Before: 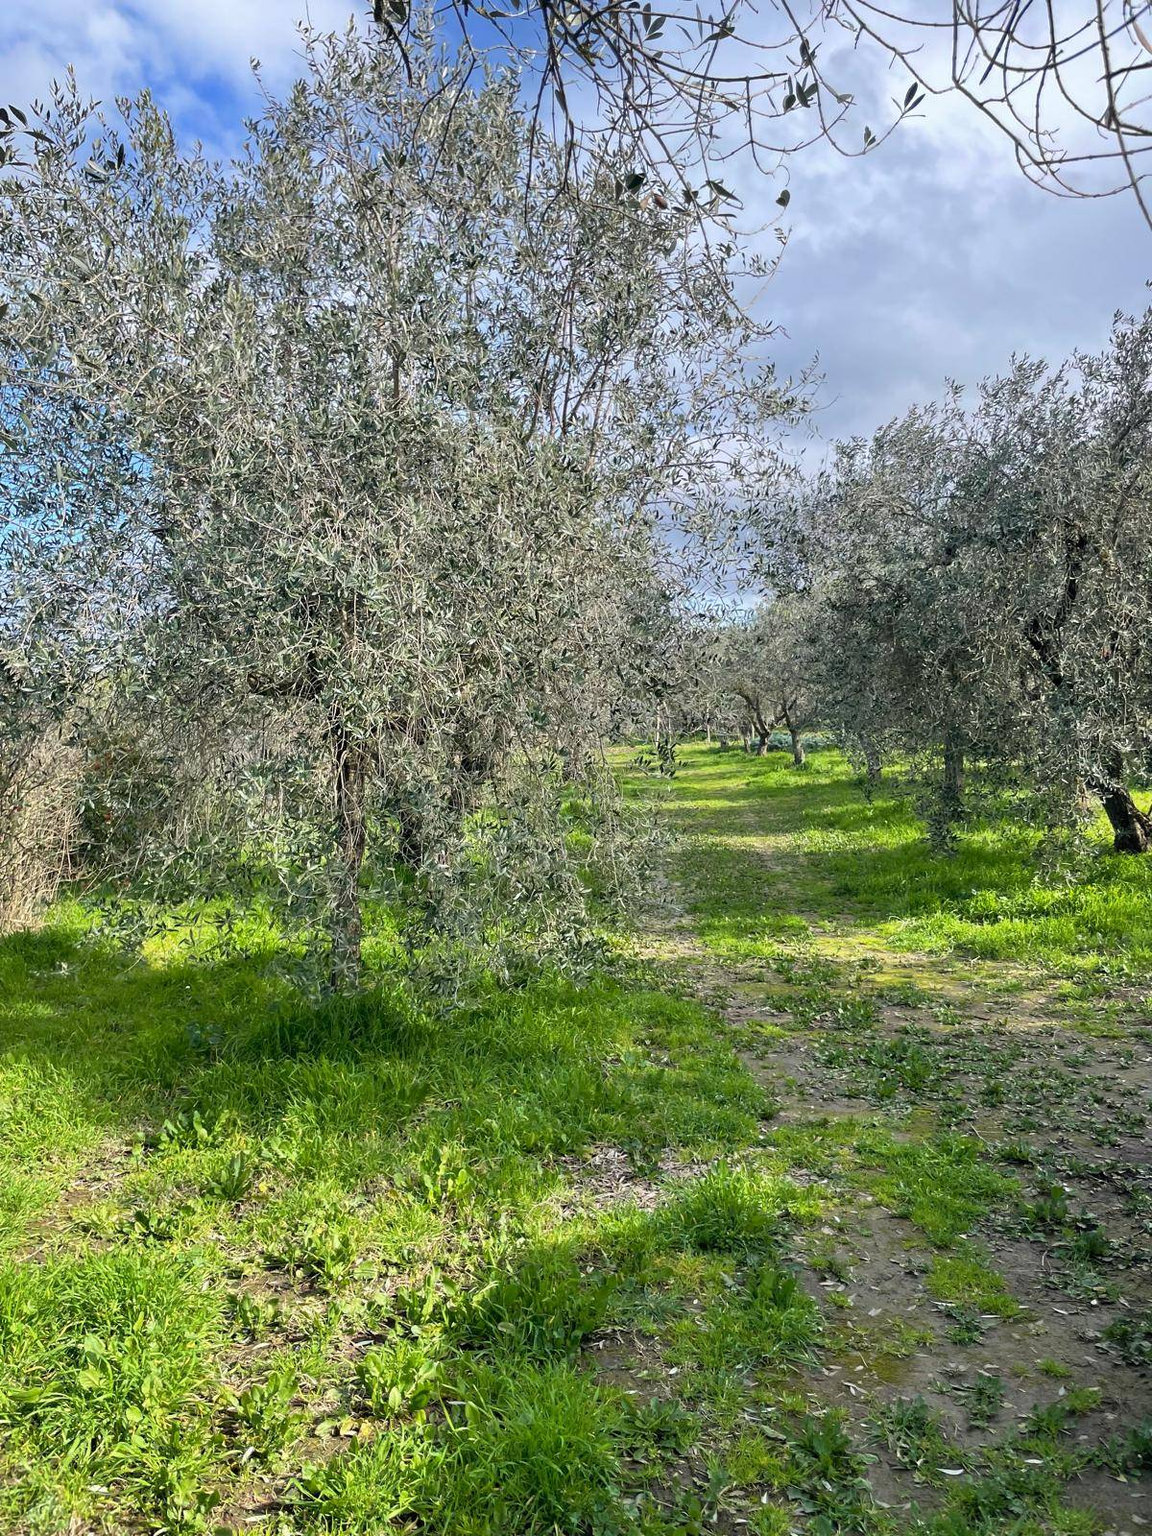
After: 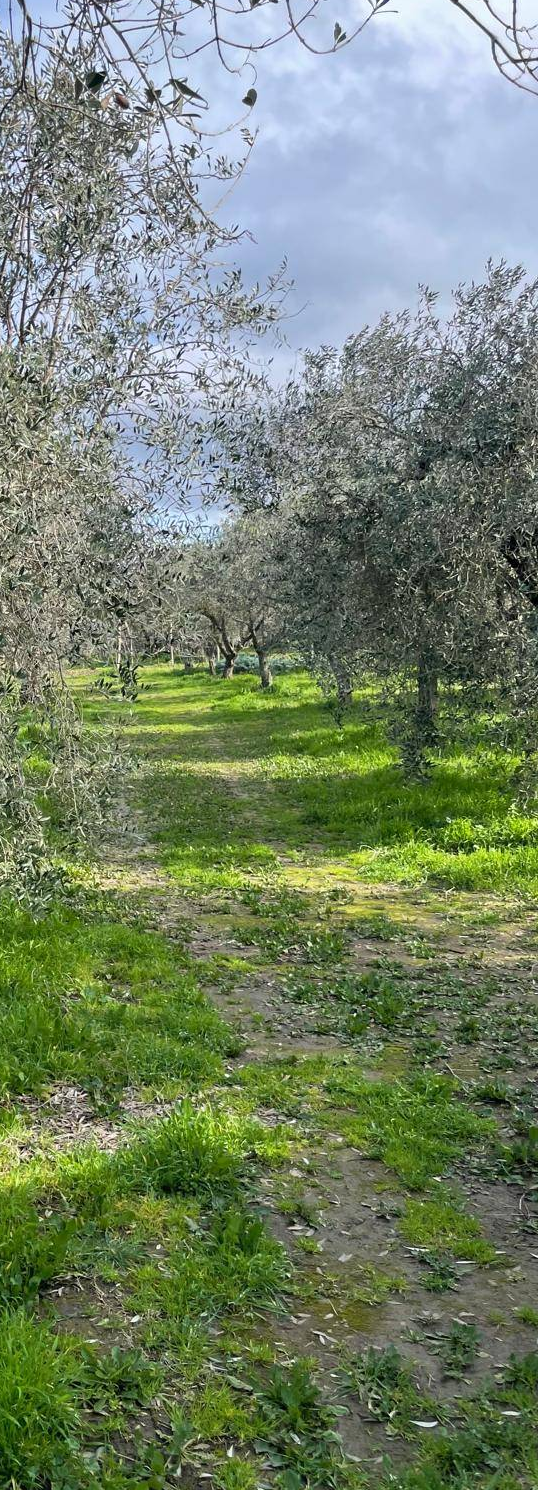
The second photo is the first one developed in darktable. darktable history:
crop: left 47.194%, top 6.827%, right 7.956%
